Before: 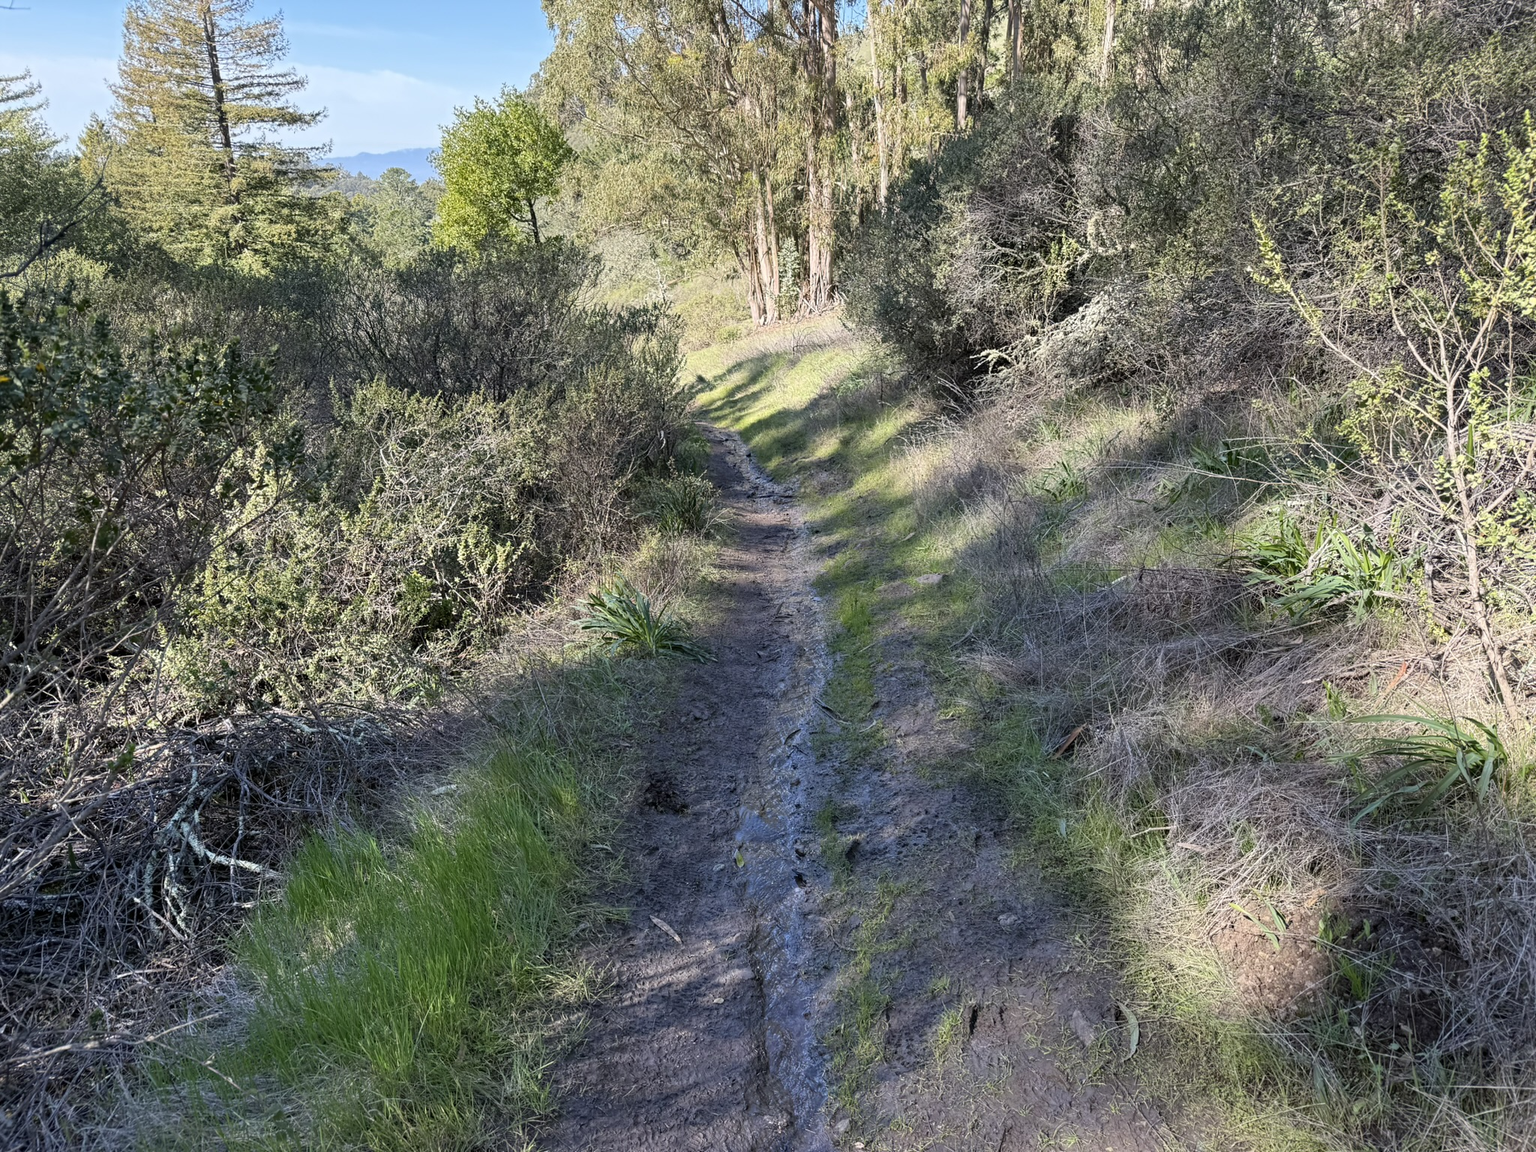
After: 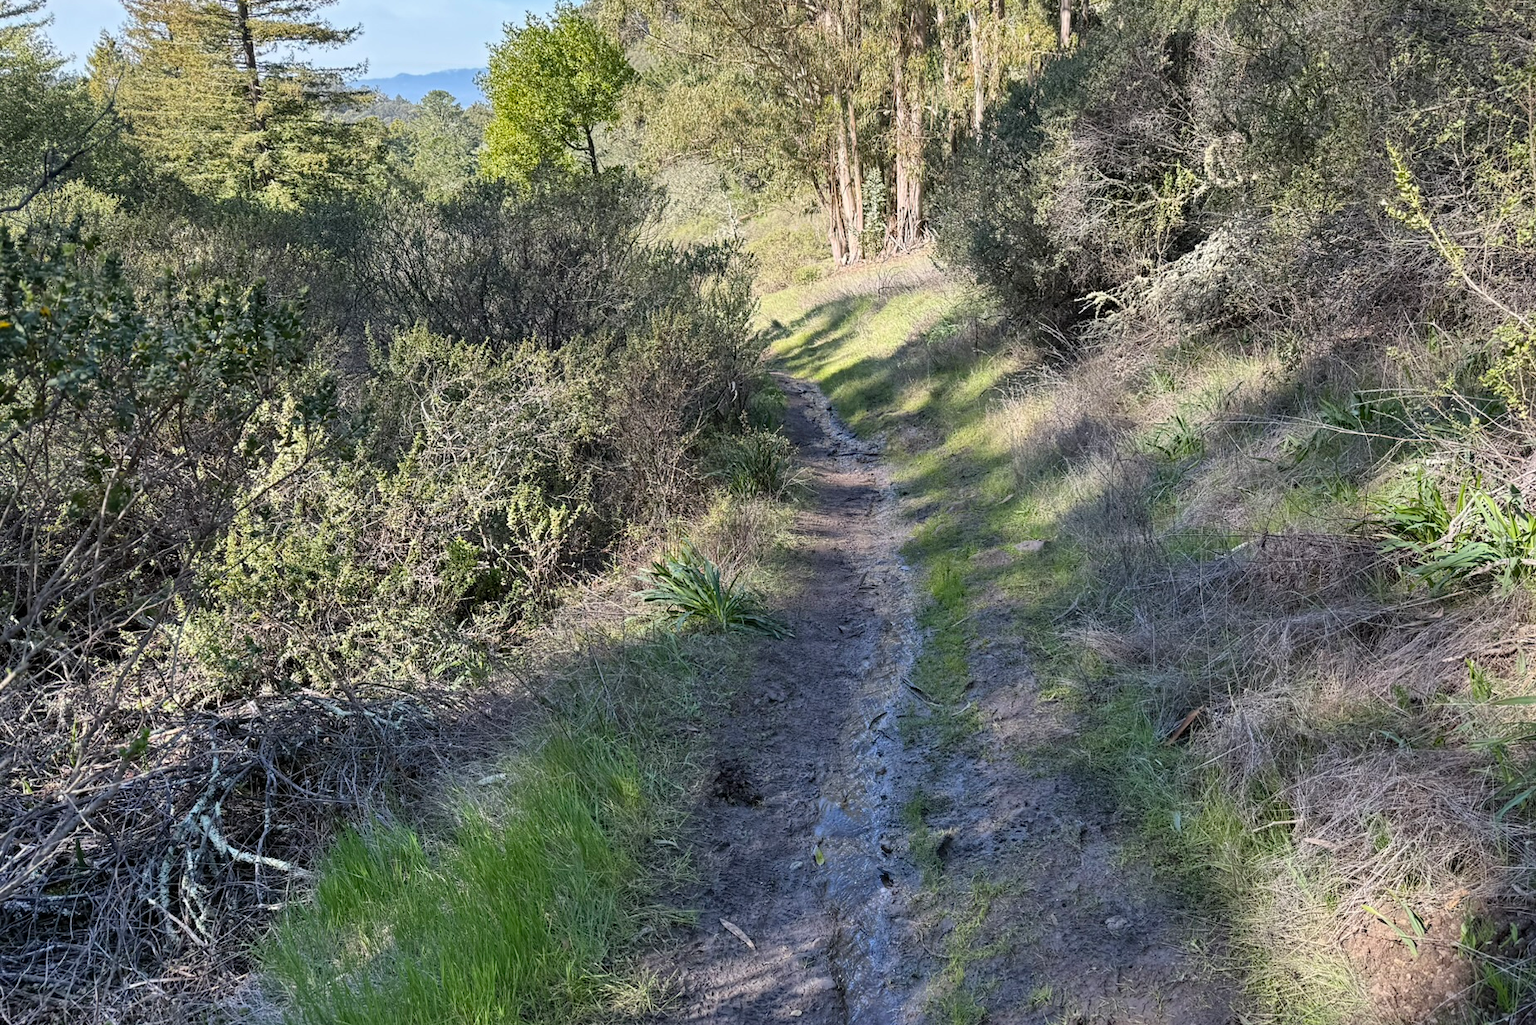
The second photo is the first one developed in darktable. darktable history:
crop: top 7.546%, right 9.705%, bottom 12.046%
shadows and highlights: soften with gaussian
